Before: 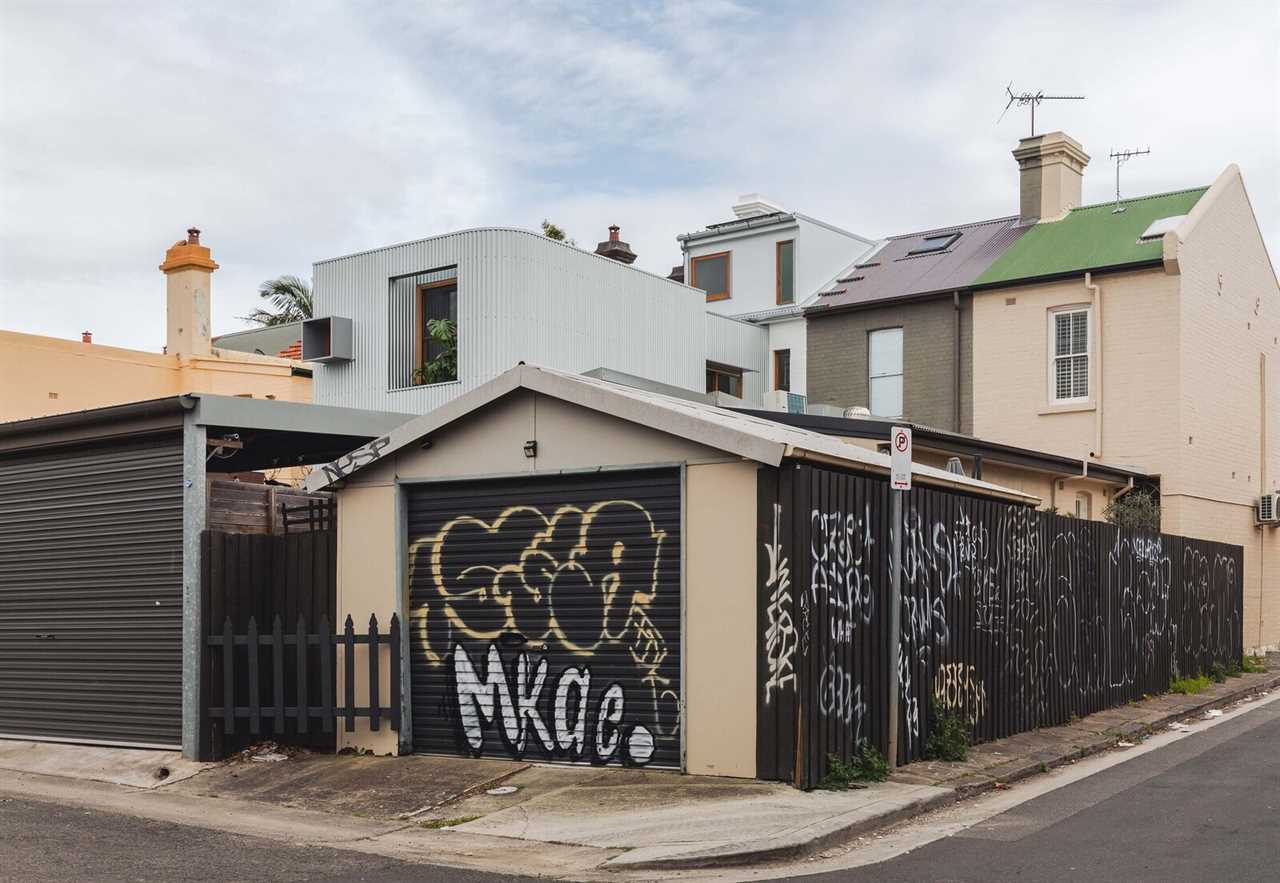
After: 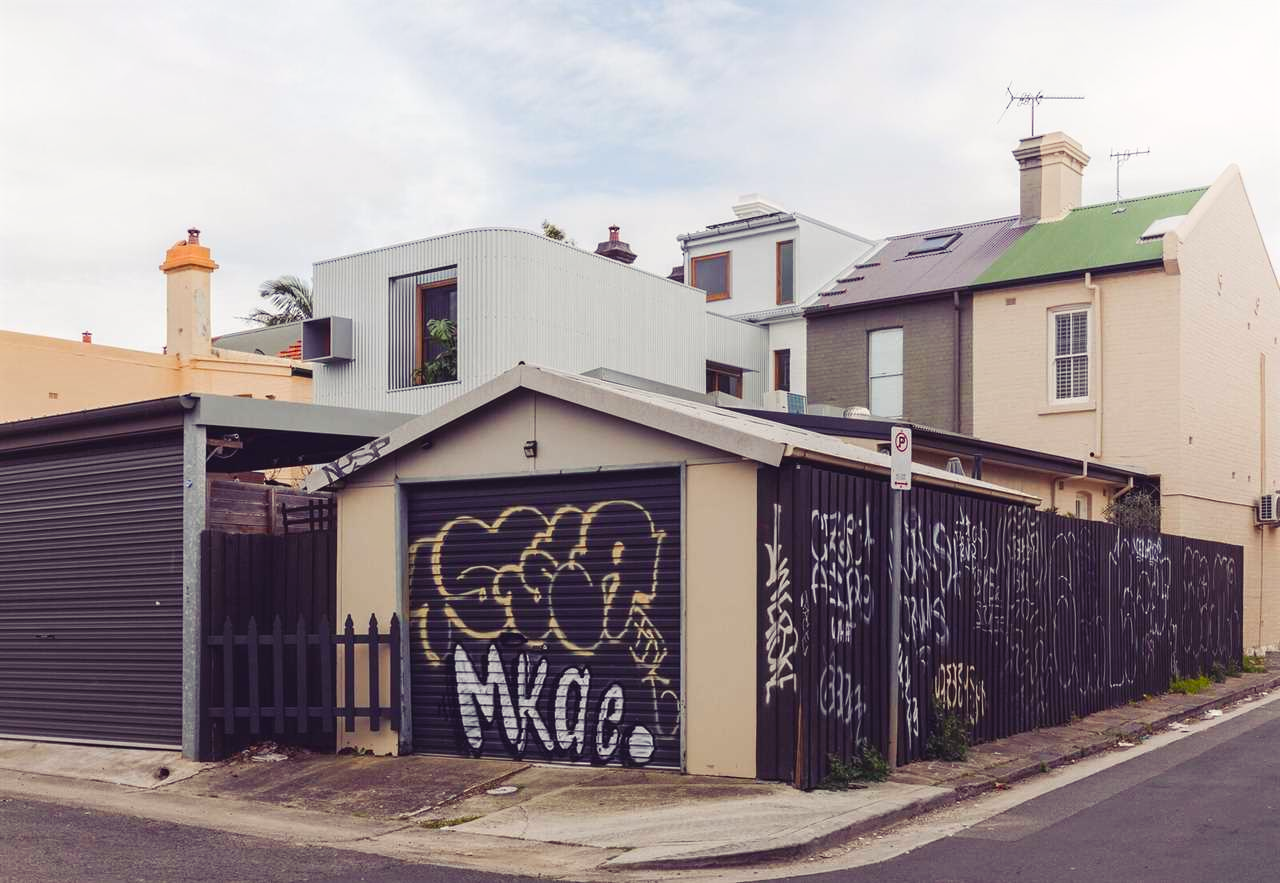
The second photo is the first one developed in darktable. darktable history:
shadows and highlights: shadows -23.64, highlights 47.73, soften with gaussian
color balance rgb: shadows lift › luminance -21.705%, shadows lift › chroma 9.228%, shadows lift › hue 285.4°, highlights gain › chroma 1.054%, highlights gain › hue 69.54°, global offset › luminance 0.499%, linear chroma grading › shadows -6.97%, linear chroma grading › highlights -6.691%, linear chroma grading › global chroma -10.476%, linear chroma grading › mid-tones -7.603%, perceptual saturation grading › global saturation 27.638%, perceptual saturation grading › highlights -25.31%, perceptual saturation grading › mid-tones 25.119%, perceptual saturation grading › shadows 49.348%, global vibrance 5.318%
